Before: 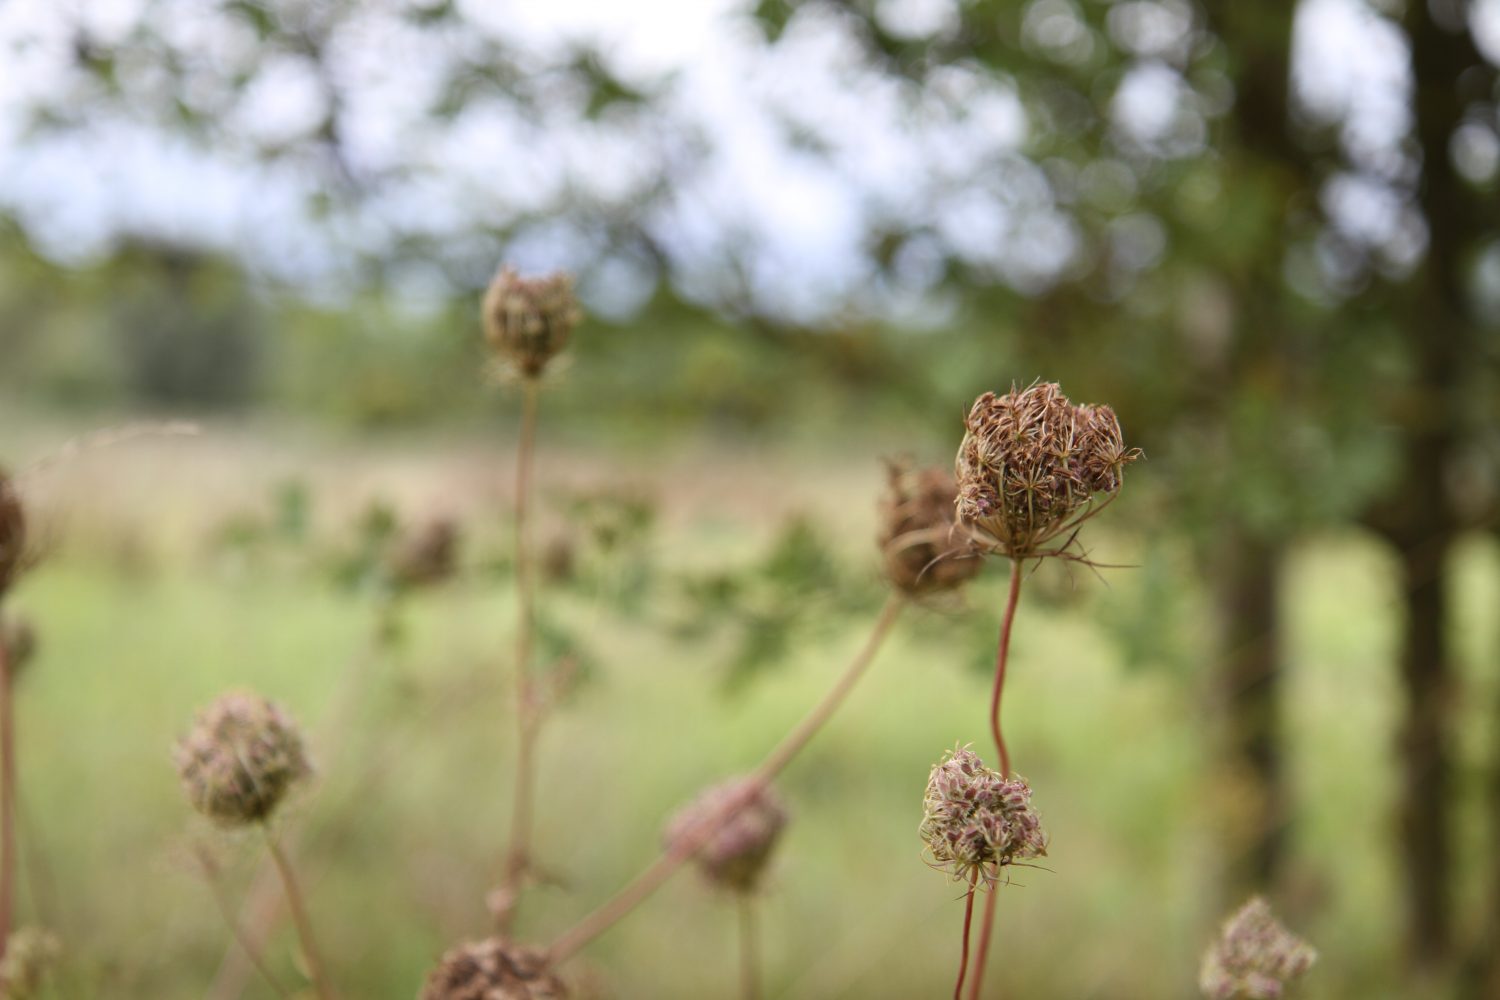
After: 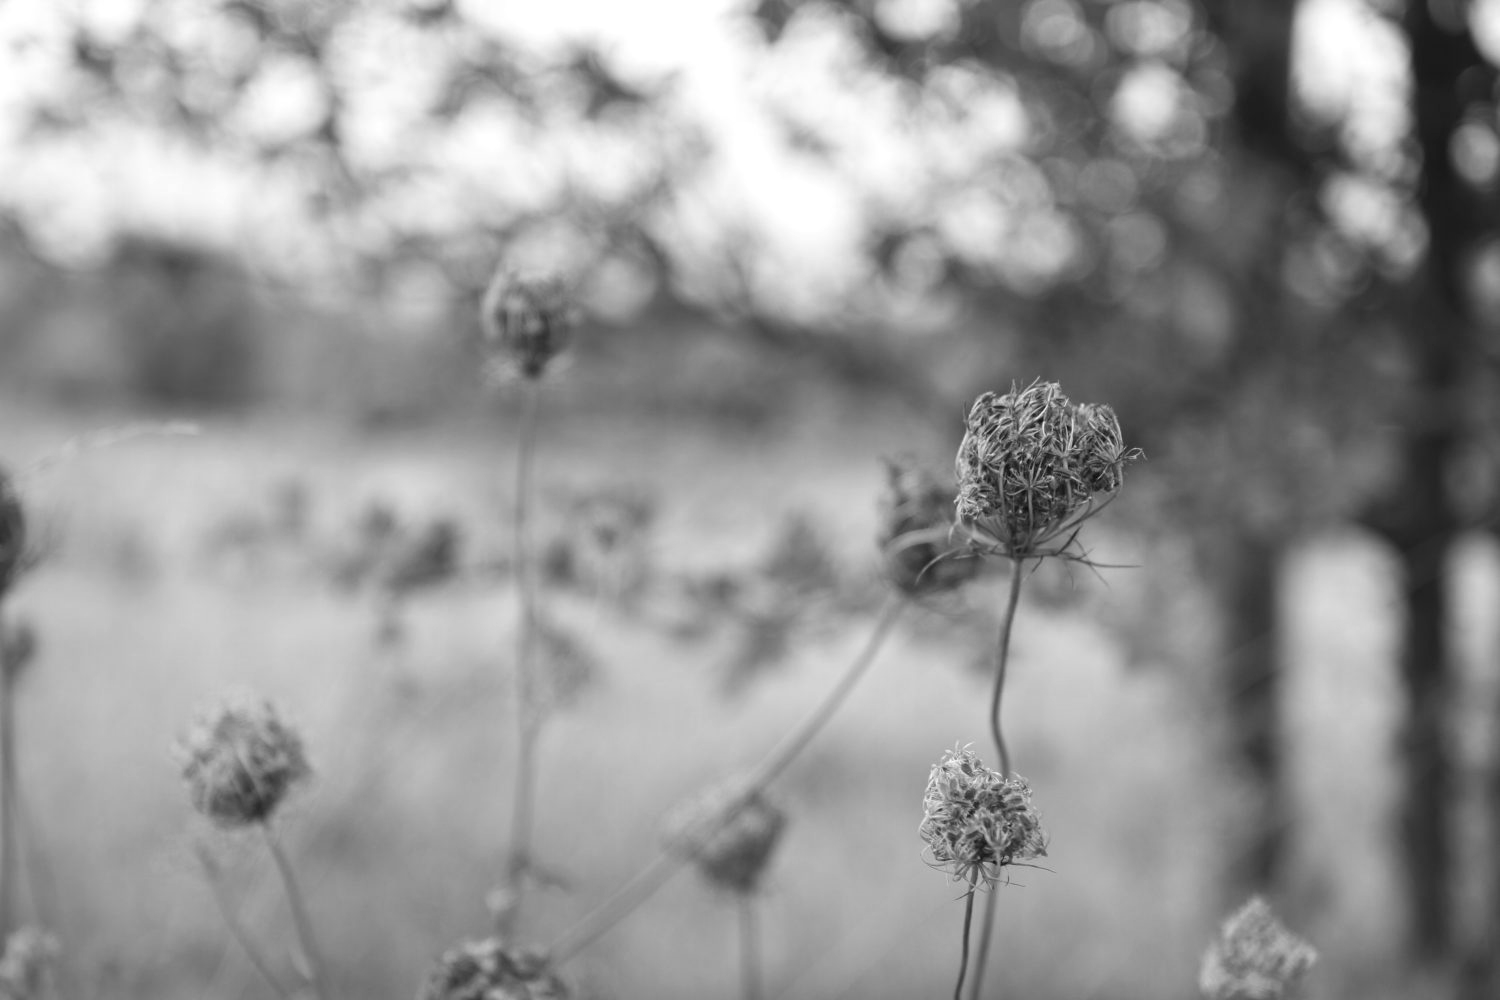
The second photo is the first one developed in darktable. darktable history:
monochrome: on, module defaults
exposure: exposure 0.128 EV, compensate highlight preservation false
